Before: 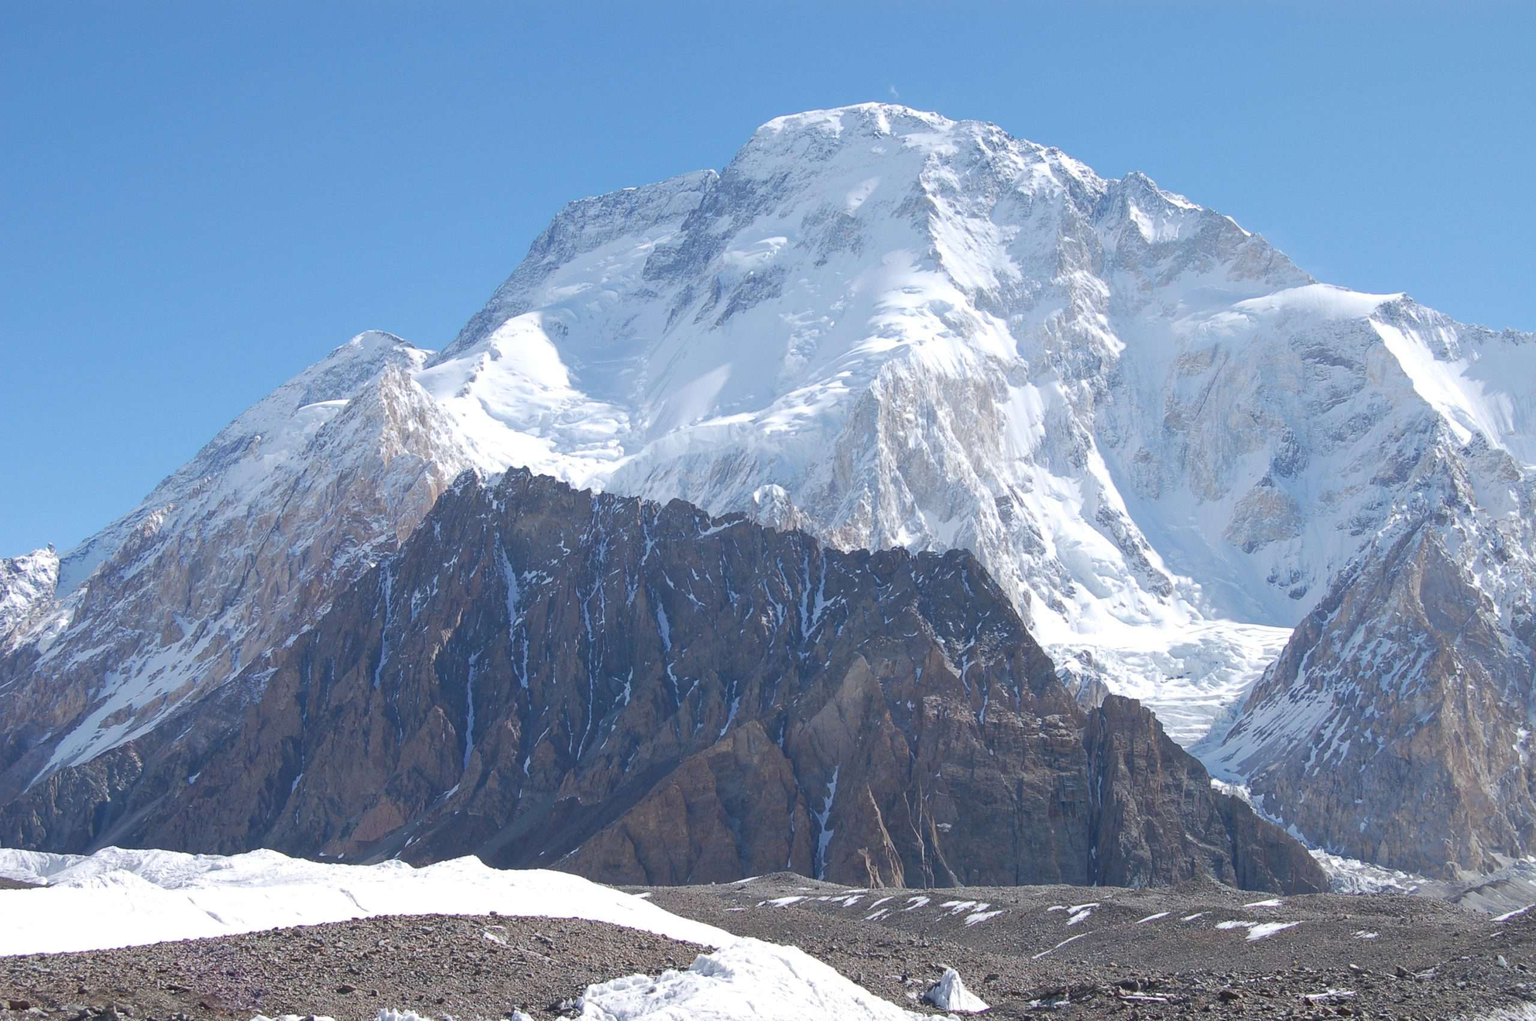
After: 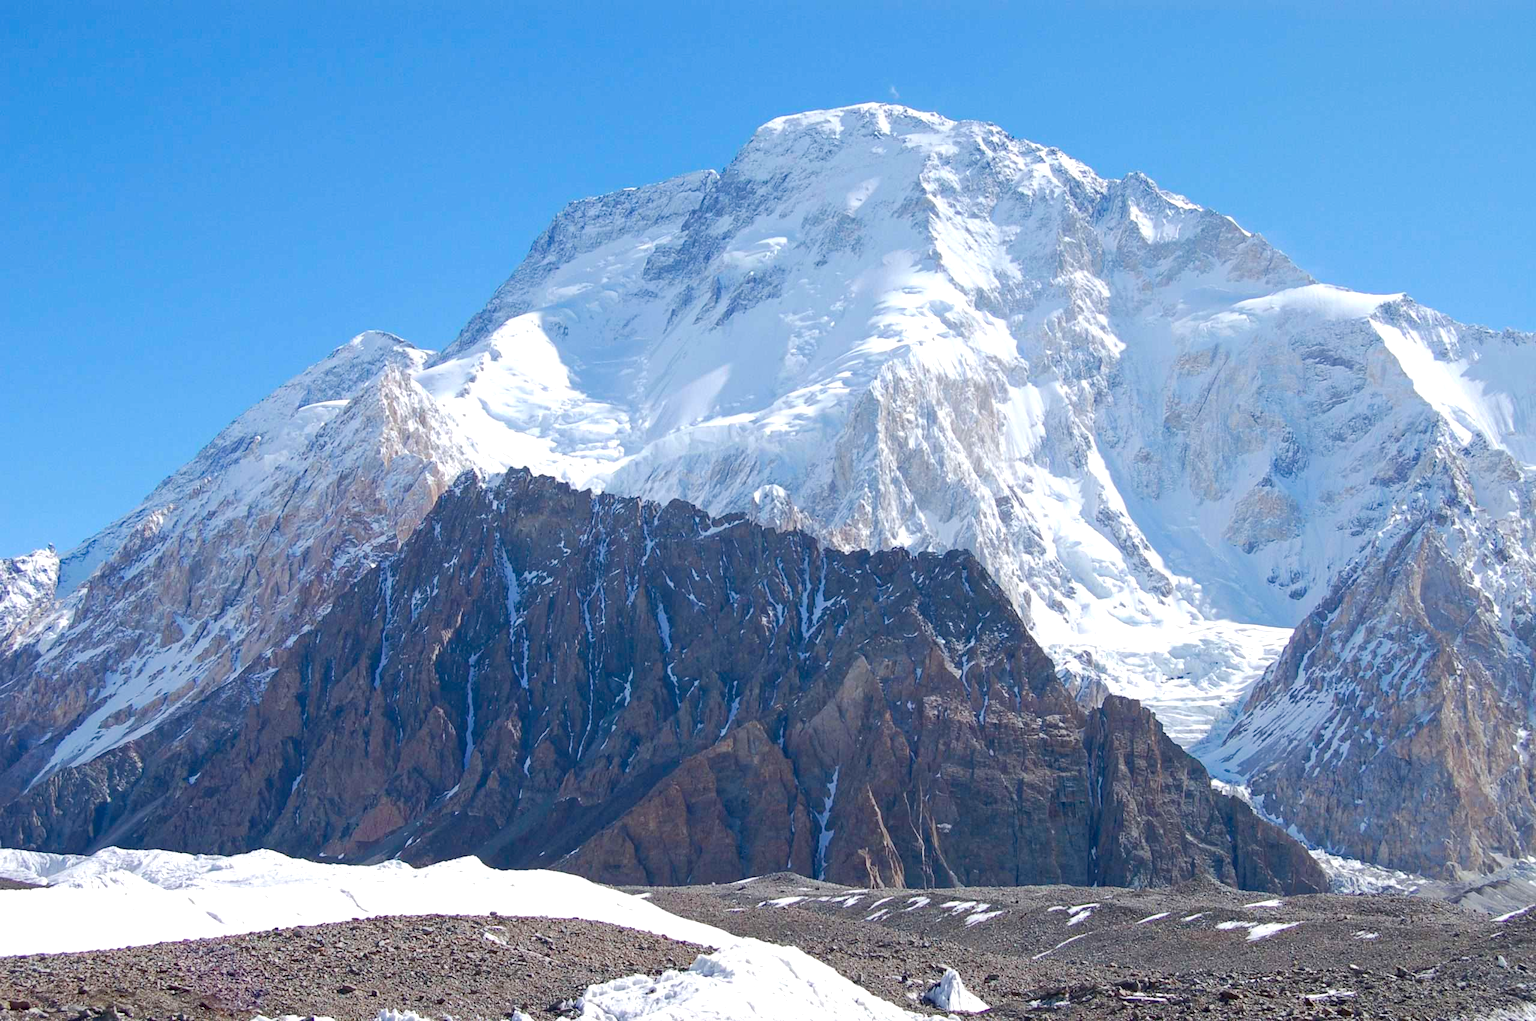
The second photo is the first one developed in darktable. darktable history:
haze removal: compatibility mode true, adaptive false
color balance rgb: global offset › luminance -0.51%, perceptual saturation grading › global saturation 27.53%, perceptual saturation grading › highlights -25%, perceptual saturation grading › shadows 25%, perceptual brilliance grading › highlights 6.62%, perceptual brilliance grading › mid-tones 17.07%, perceptual brilliance grading › shadows -5.23%
